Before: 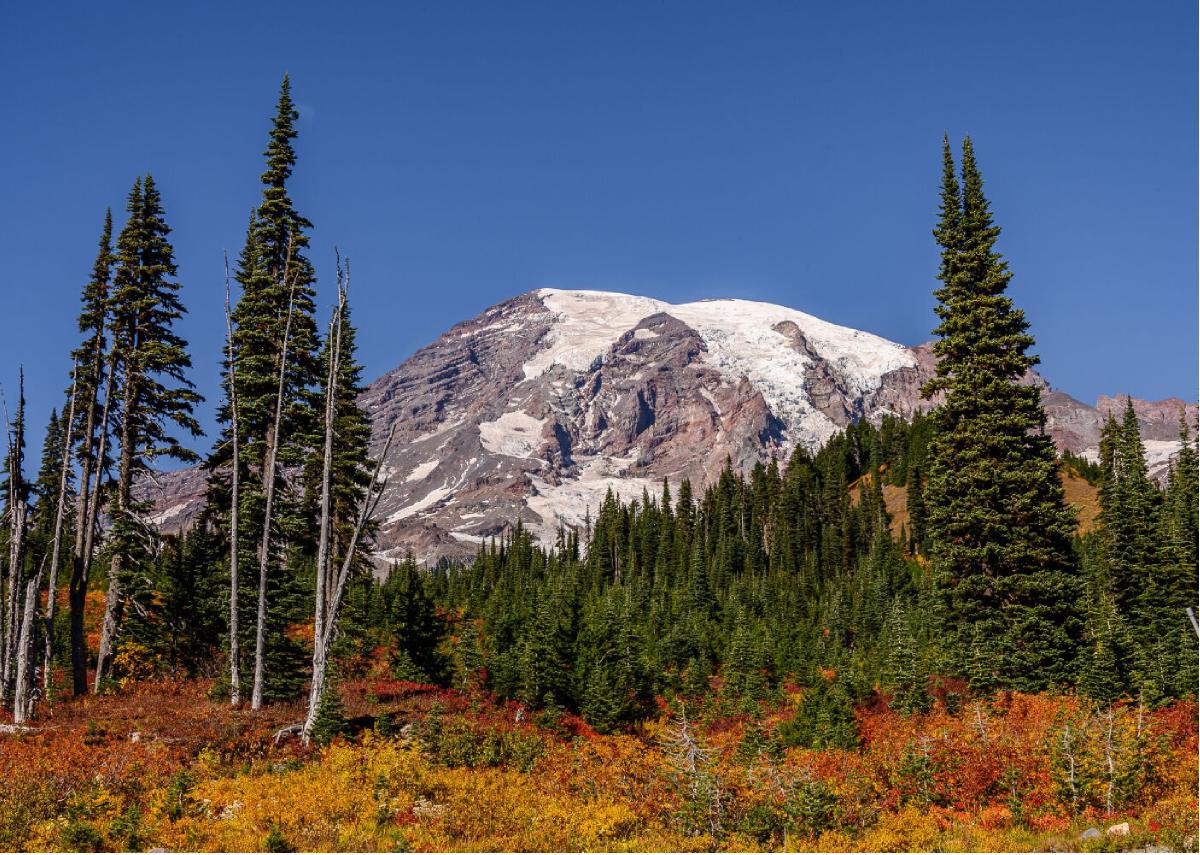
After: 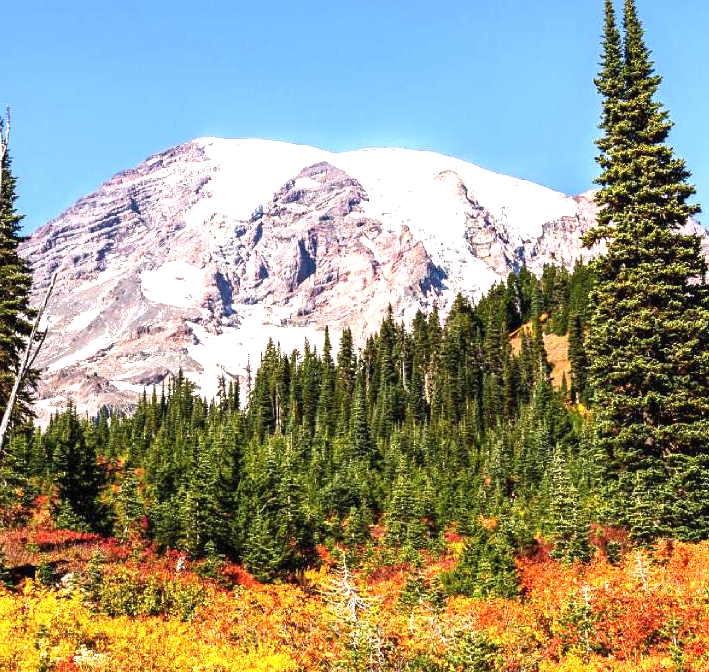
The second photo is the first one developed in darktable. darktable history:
exposure: black level correction 0, exposure 1.5 EV, compensate highlight preservation false
crop and rotate: left 28.256%, top 17.734%, right 12.656%, bottom 3.573%
tone equalizer: -8 EV -0.417 EV, -7 EV -0.389 EV, -6 EV -0.333 EV, -5 EV -0.222 EV, -3 EV 0.222 EV, -2 EV 0.333 EV, -1 EV 0.389 EV, +0 EV 0.417 EV, edges refinement/feathering 500, mask exposure compensation -1.57 EV, preserve details no
